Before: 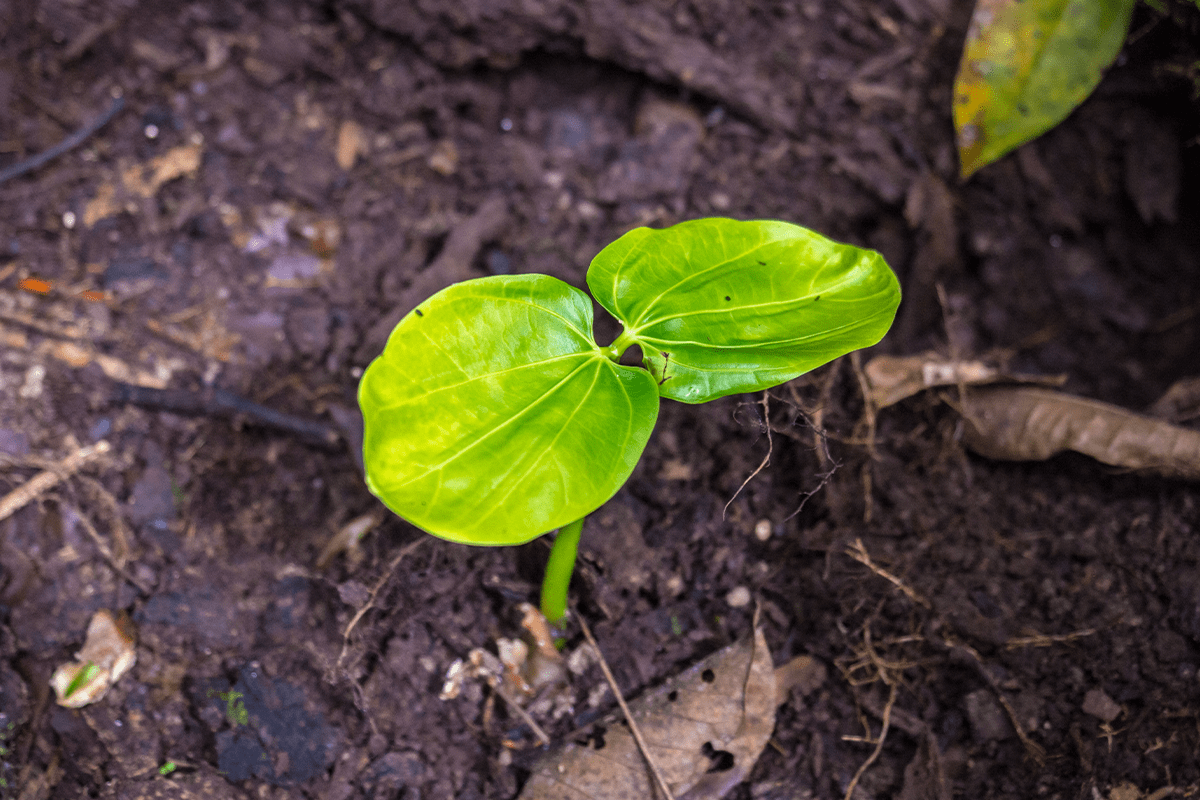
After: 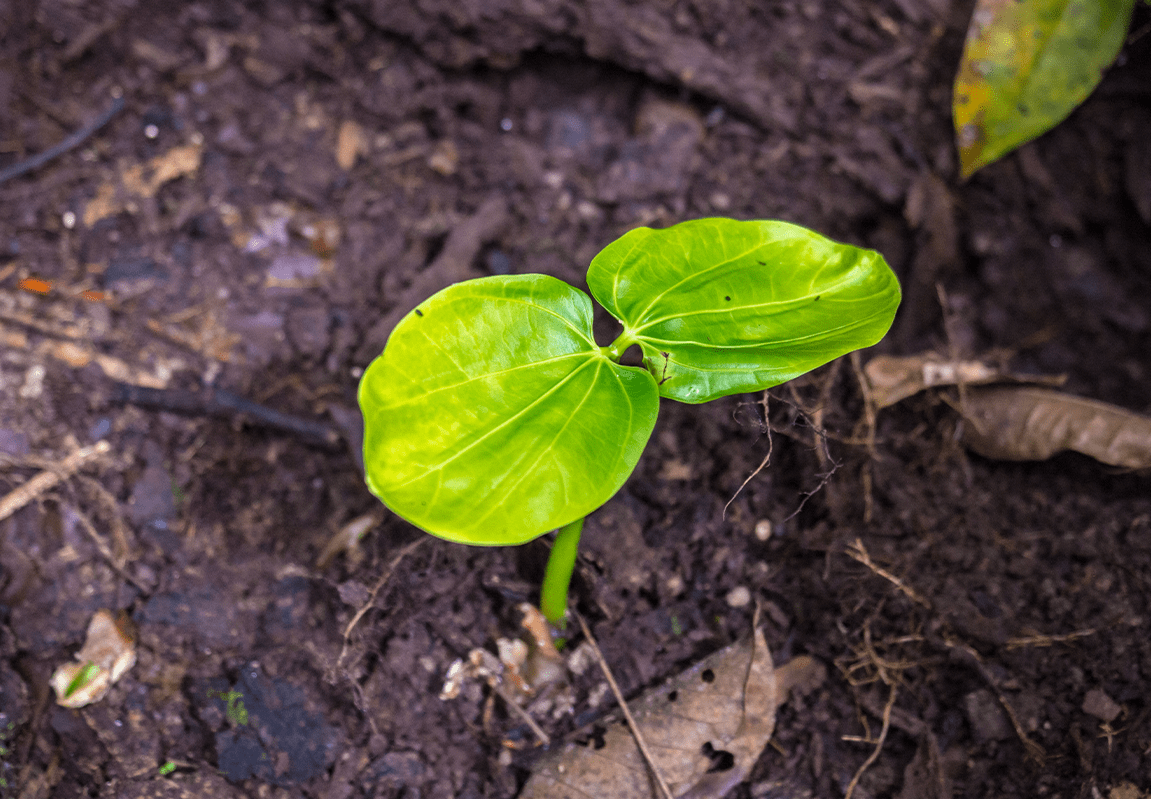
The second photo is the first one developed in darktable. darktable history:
crop: right 4.016%, bottom 0.05%
